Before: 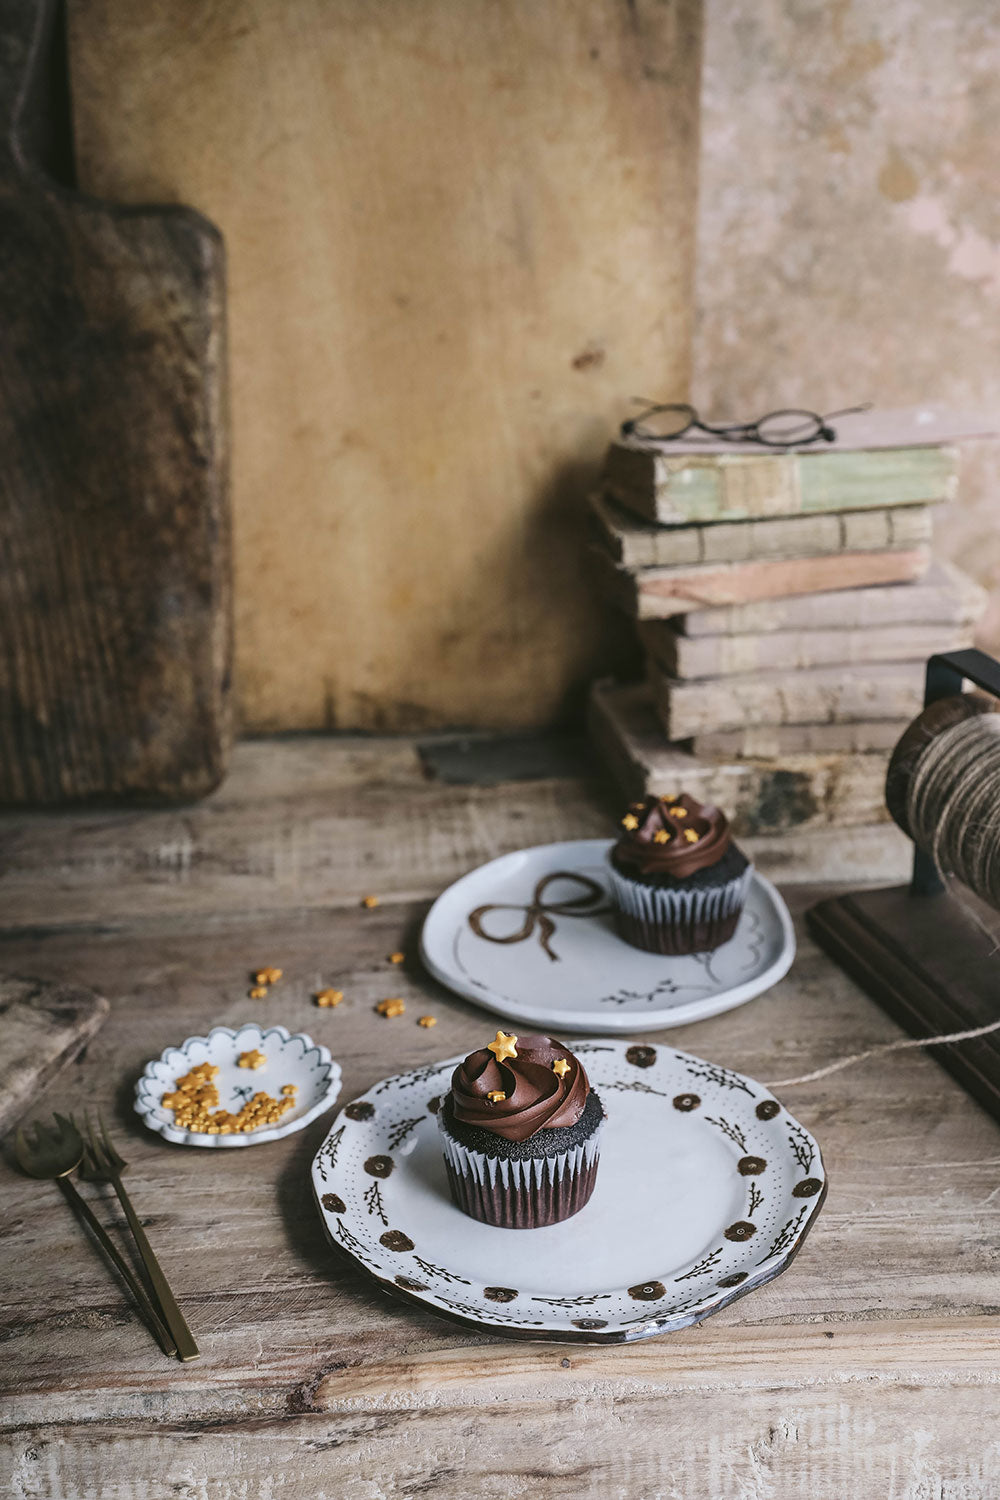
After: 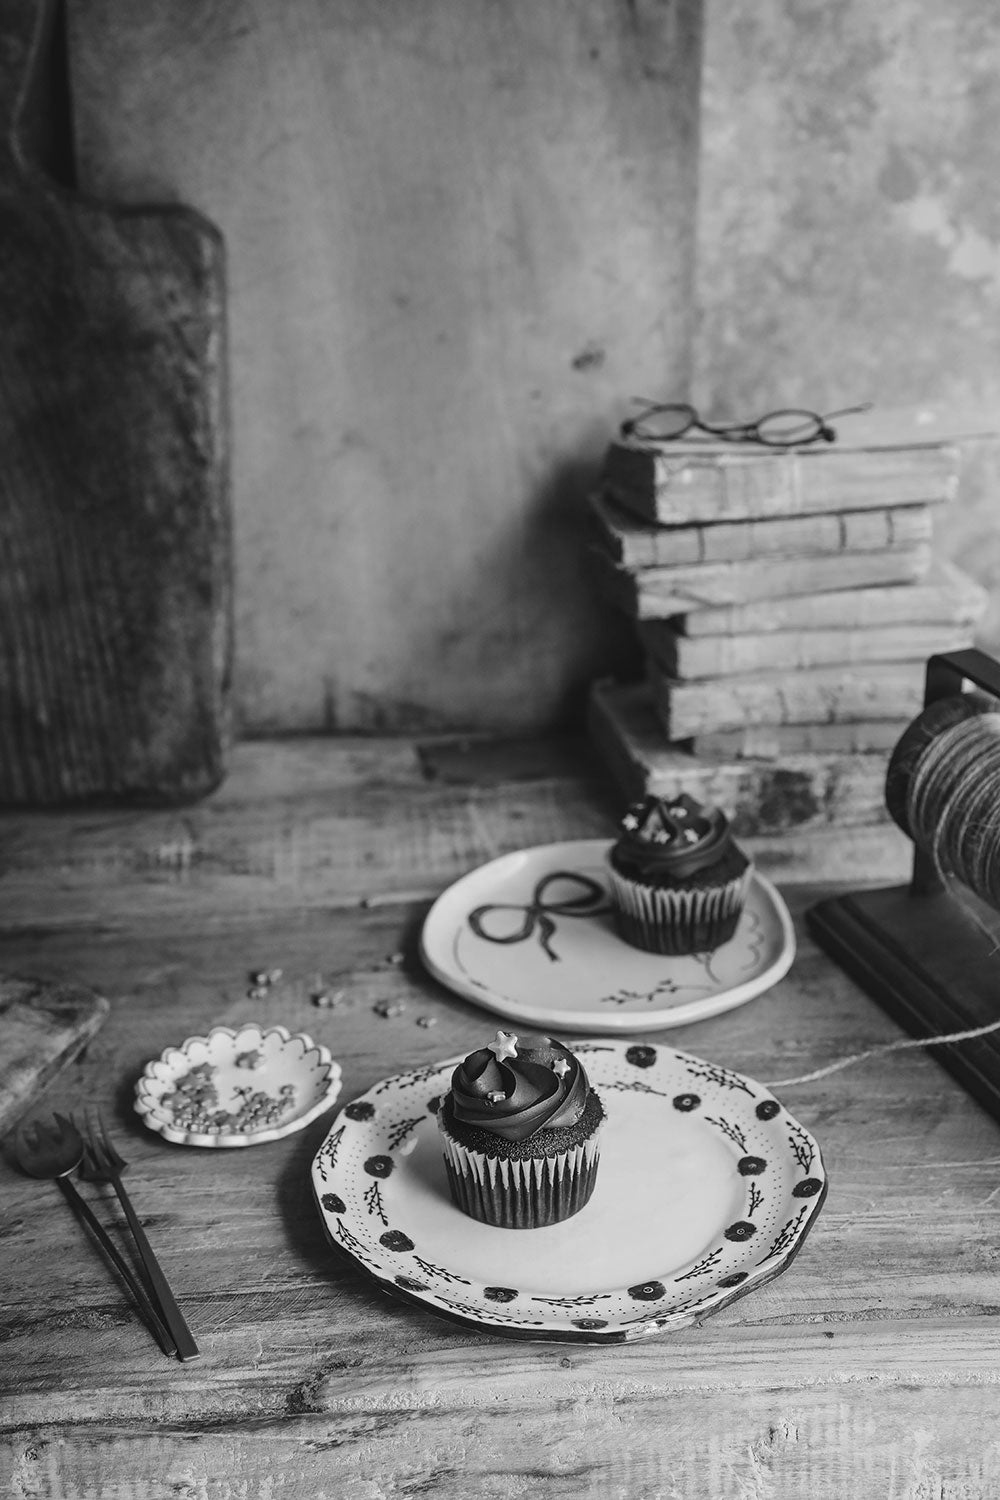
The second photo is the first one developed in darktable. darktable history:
contrast brightness saturation: saturation -0.05
color calibration: output gray [0.267, 0.423, 0.267, 0], illuminant same as pipeline (D50), adaptation none (bypass)
